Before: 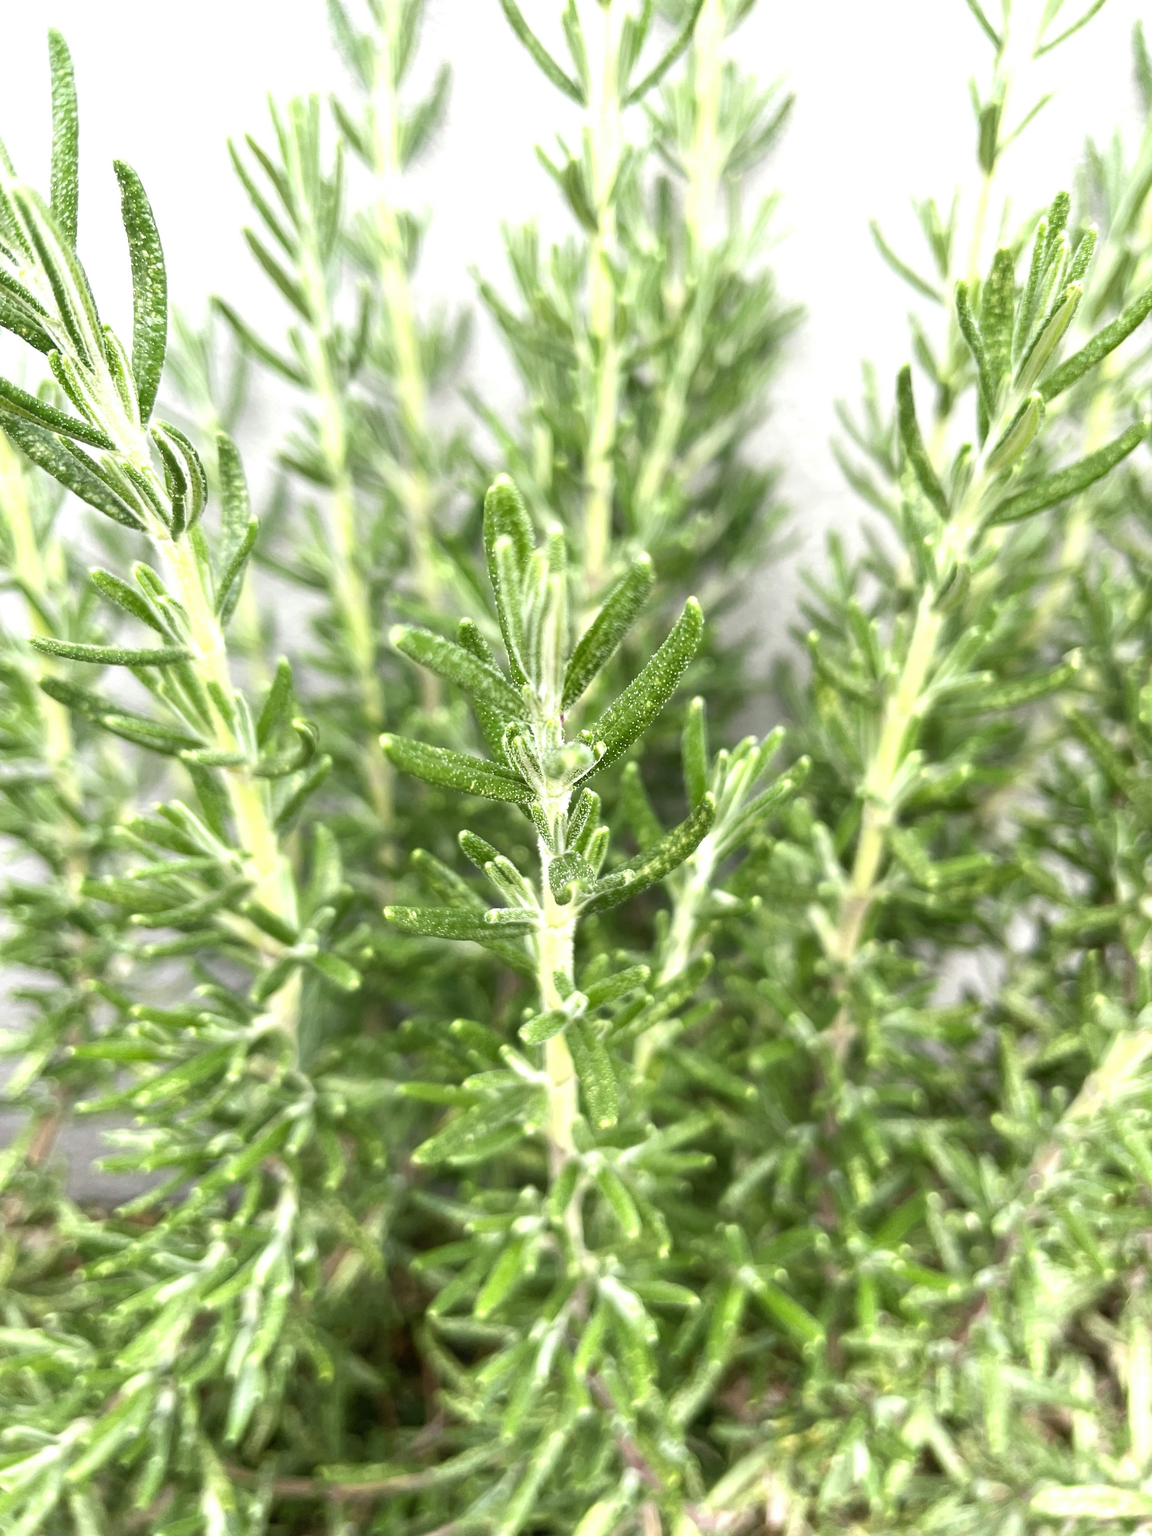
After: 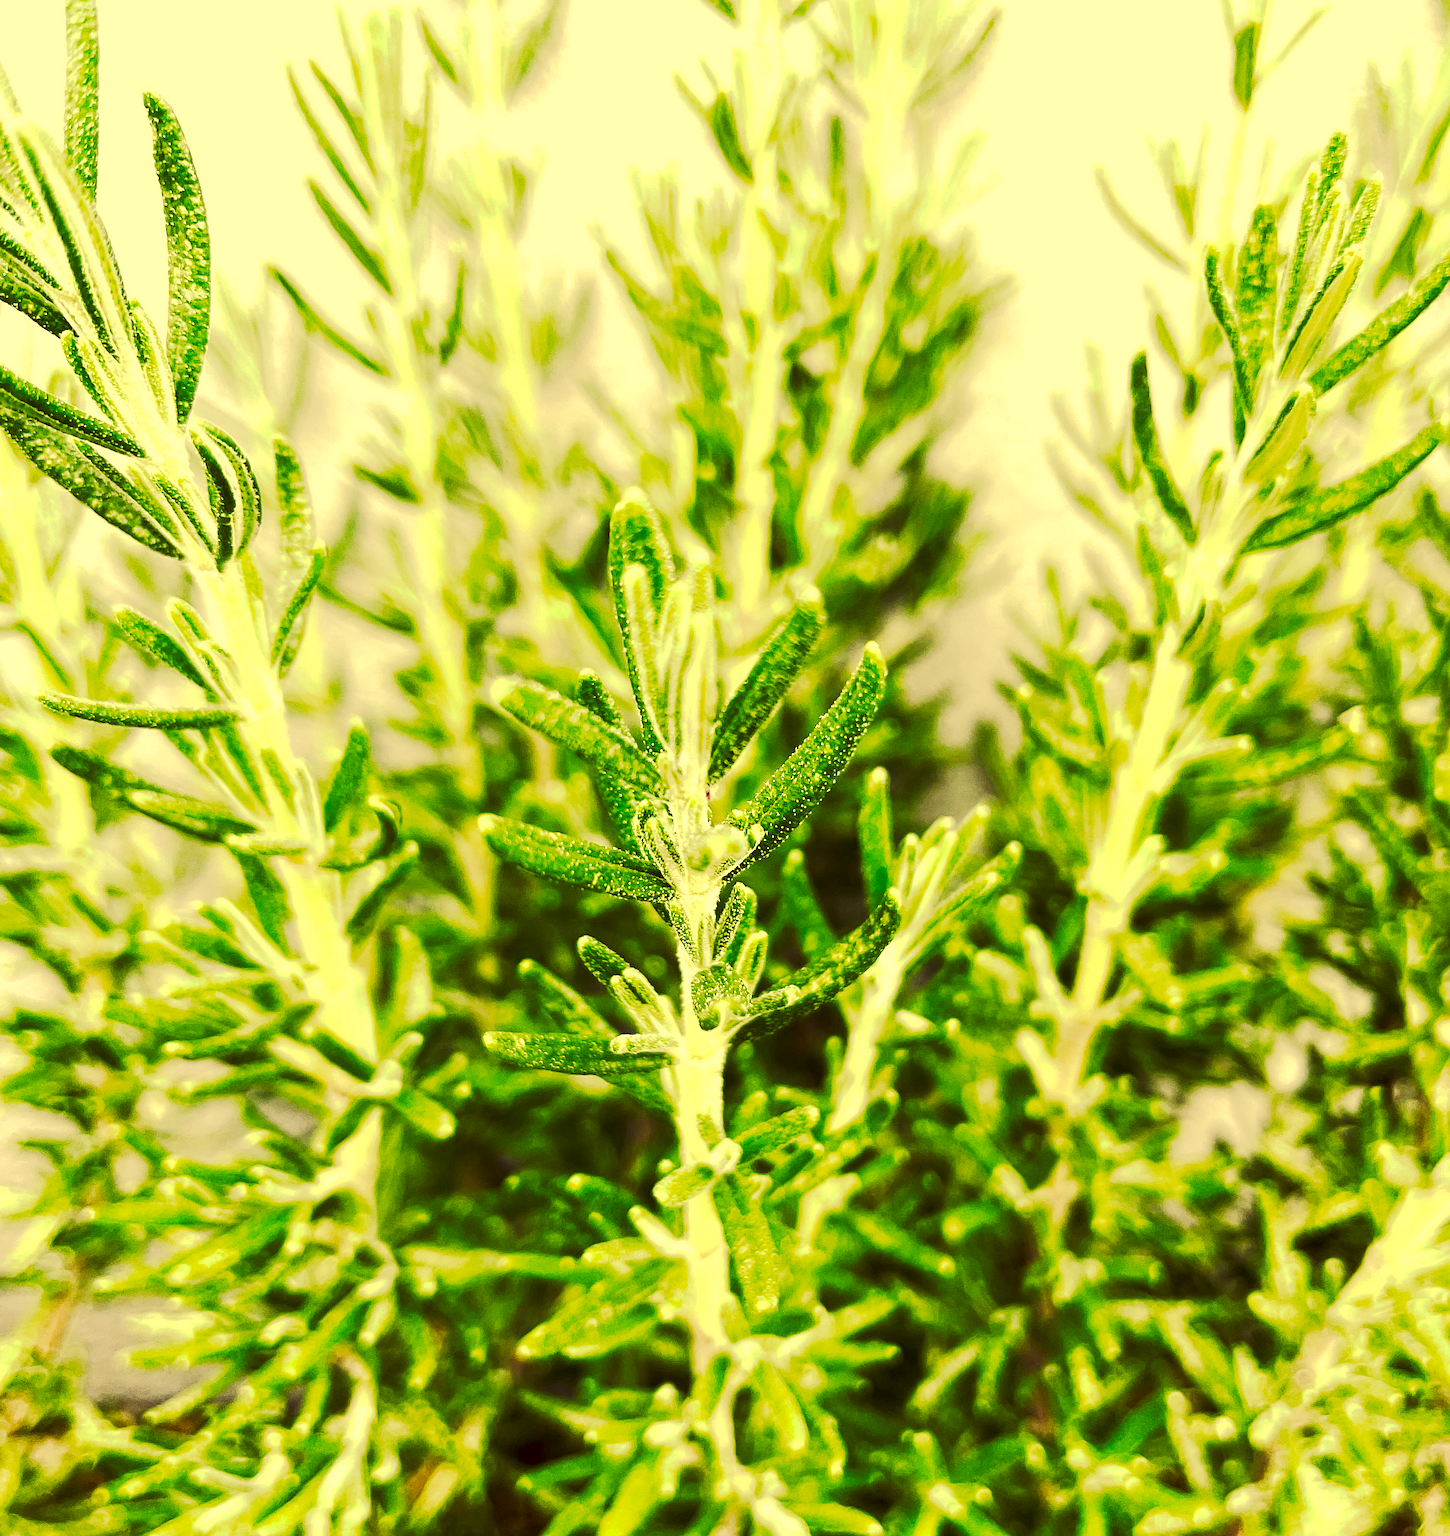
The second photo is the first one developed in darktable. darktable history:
exposure: black level correction 0.01, exposure 0.006 EV, compensate highlight preservation false
crop and rotate: top 5.668%, bottom 14.907%
sharpen: on, module defaults
color correction: highlights a* -0.401, highlights b* 39.61, shadows a* 9.26, shadows b* -0.279
tone curve: curves: ch0 [(0, 0) (0.003, 0.002) (0.011, 0.004) (0.025, 0.005) (0.044, 0.009) (0.069, 0.013) (0.1, 0.017) (0.136, 0.036) (0.177, 0.066) (0.224, 0.102) (0.277, 0.143) (0.335, 0.197) (0.399, 0.268) (0.468, 0.389) (0.543, 0.549) (0.623, 0.714) (0.709, 0.801) (0.801, 0.854) (0.898, 0.9) (1, 1)], preserve colors none
